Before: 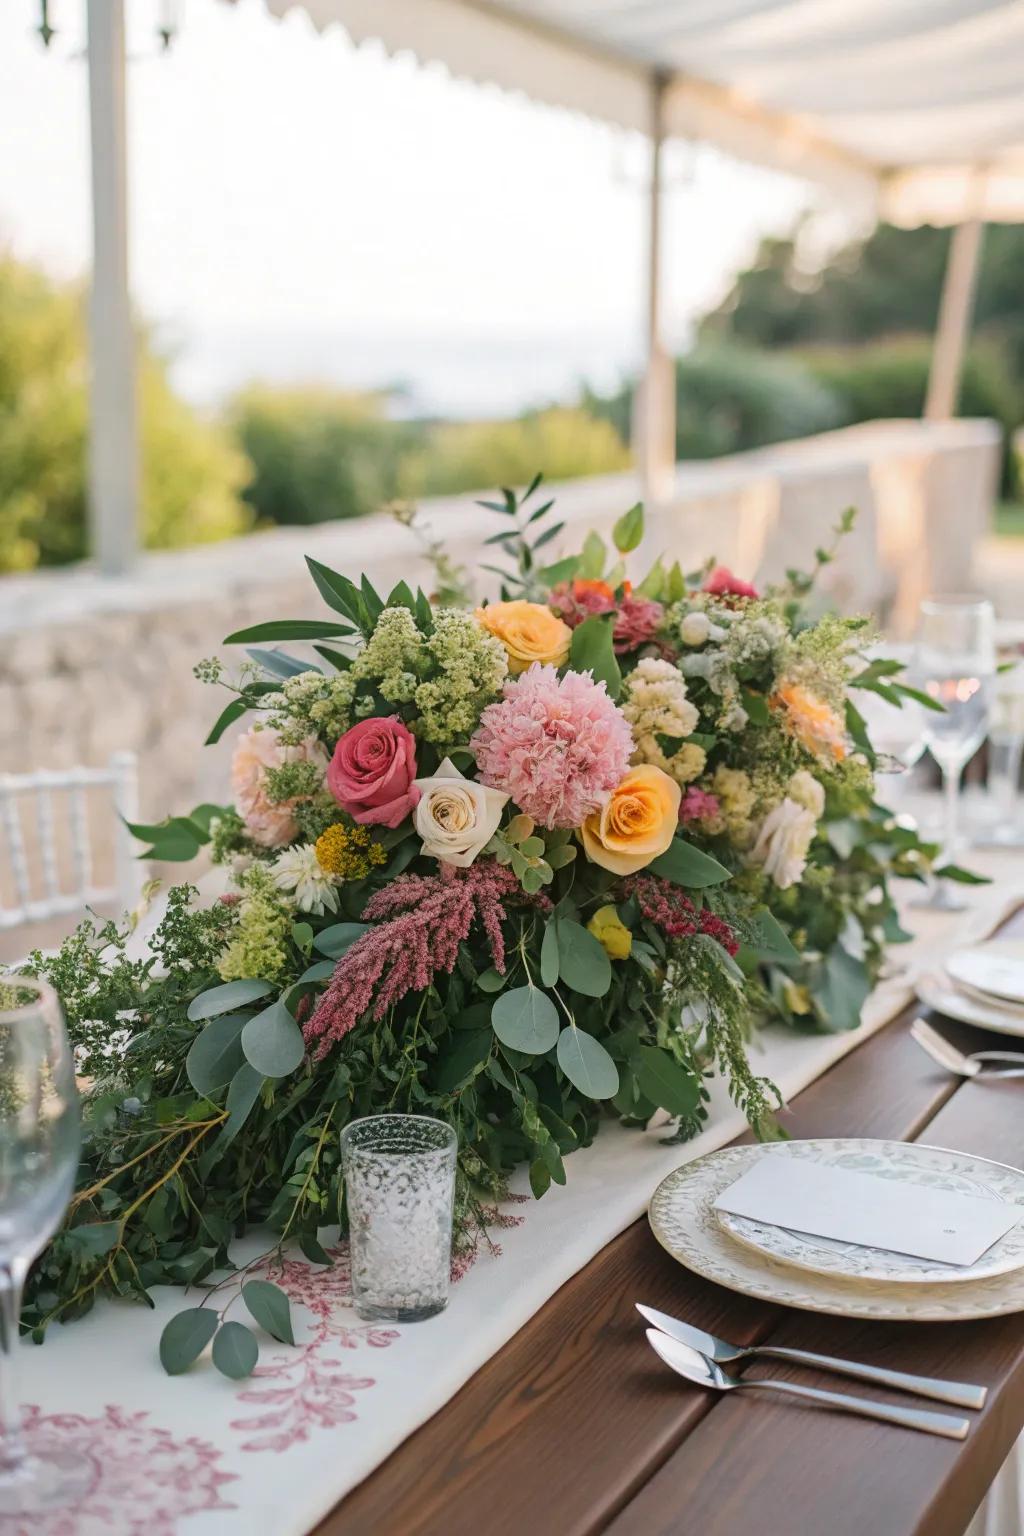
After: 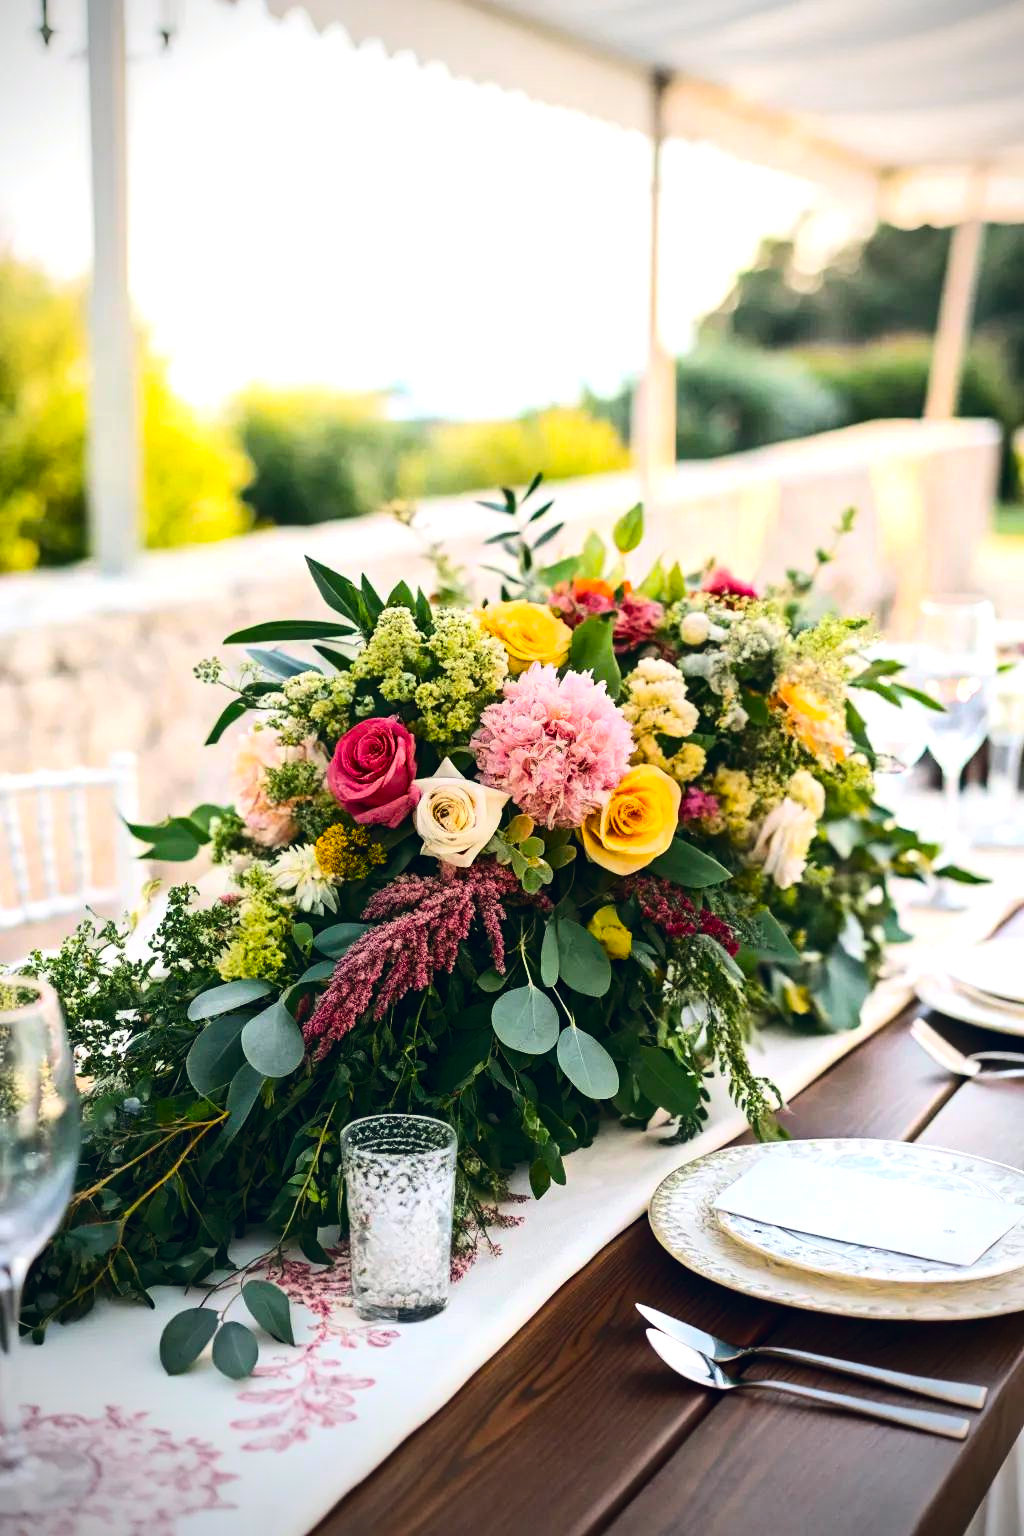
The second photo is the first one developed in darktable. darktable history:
contrast brightness saturation: contrast 0.224
color balance rgb: global offset › chroma 0.104%, global offset › hue 252.89°, linear chroma grading › global chroma 8.974%, perceptual saturation grading › global saturation 43.164%, perceptual brilliance grading › highlights 19.58%, perceptual brilliance grading › mid-tones 19.449%, perceptual brilliance grading › shadows -20.471%
vignetting: fall-off start 73.6%, brightness -0.575
